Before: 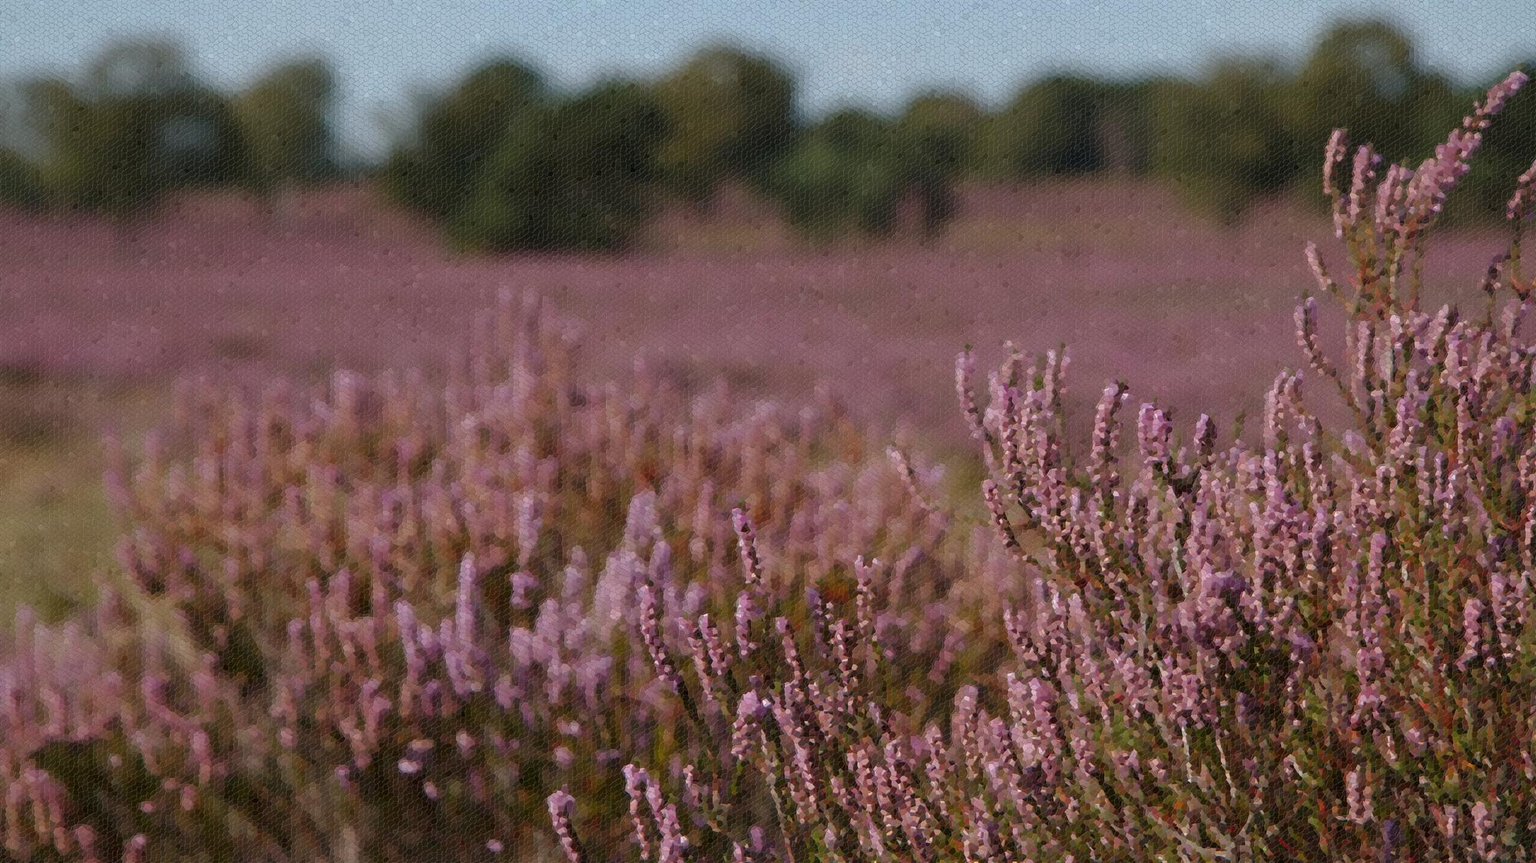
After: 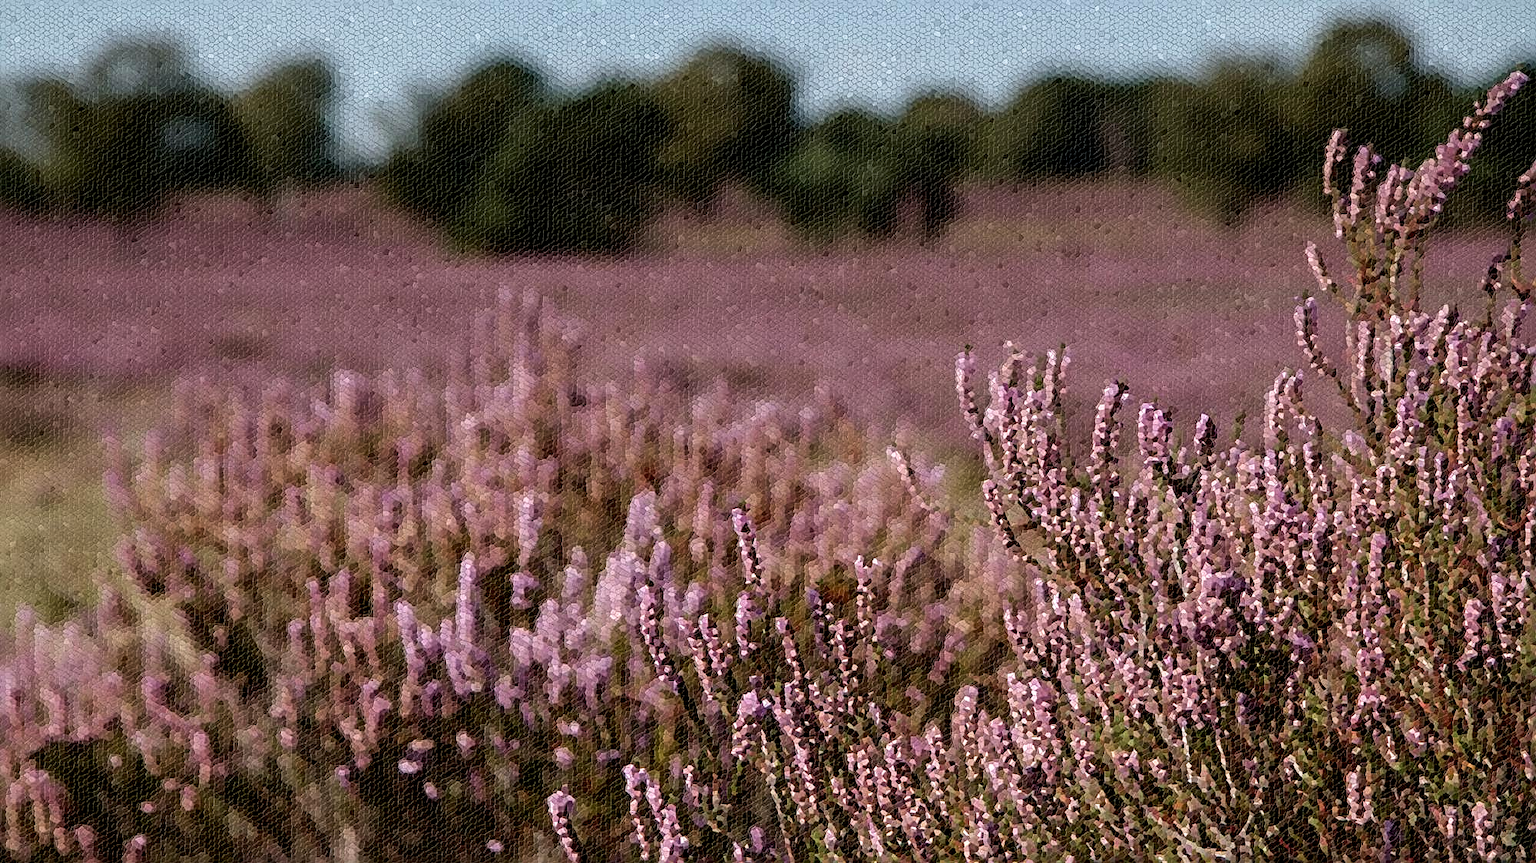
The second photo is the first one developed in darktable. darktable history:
sharpen: radius 3.014, amount 0.772
exposure: black level correction 0.006, exposure -0.218 EV, compensate exposure bias true, compensate highlight preservation false
tone equalizer: on, module defaults
velvia: on, module defaults
local contrast: detail 205%
contrast brightness saturation: contrast -0.133, brightness 0.054, saturation -0.125
